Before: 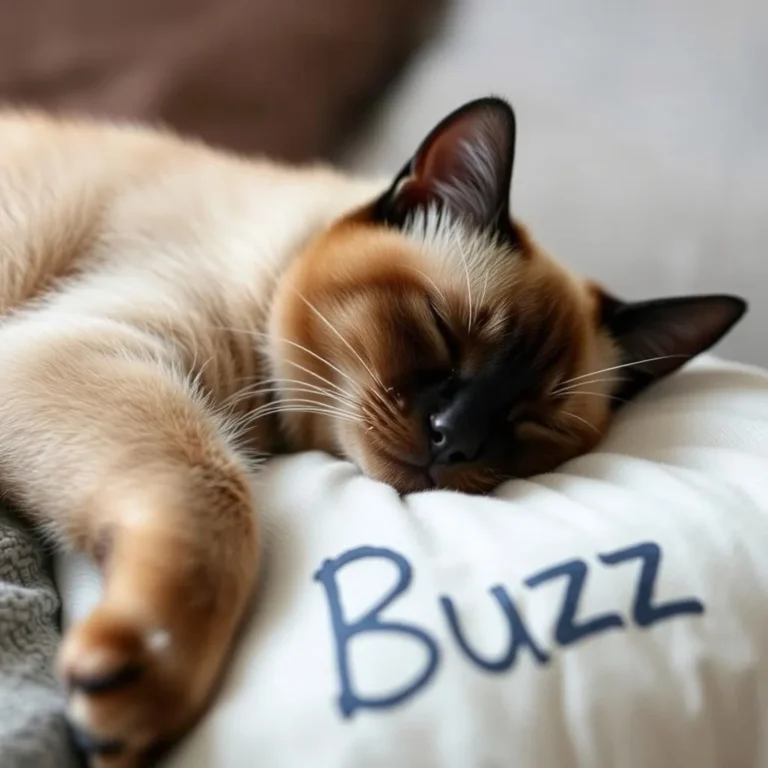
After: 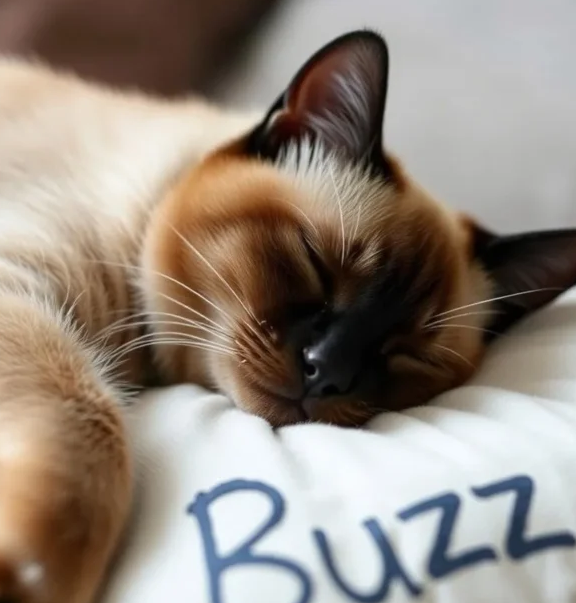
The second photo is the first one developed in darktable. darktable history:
crop: left 16.649%, top 8.748%, right 8.232%, bottom 12.68%
